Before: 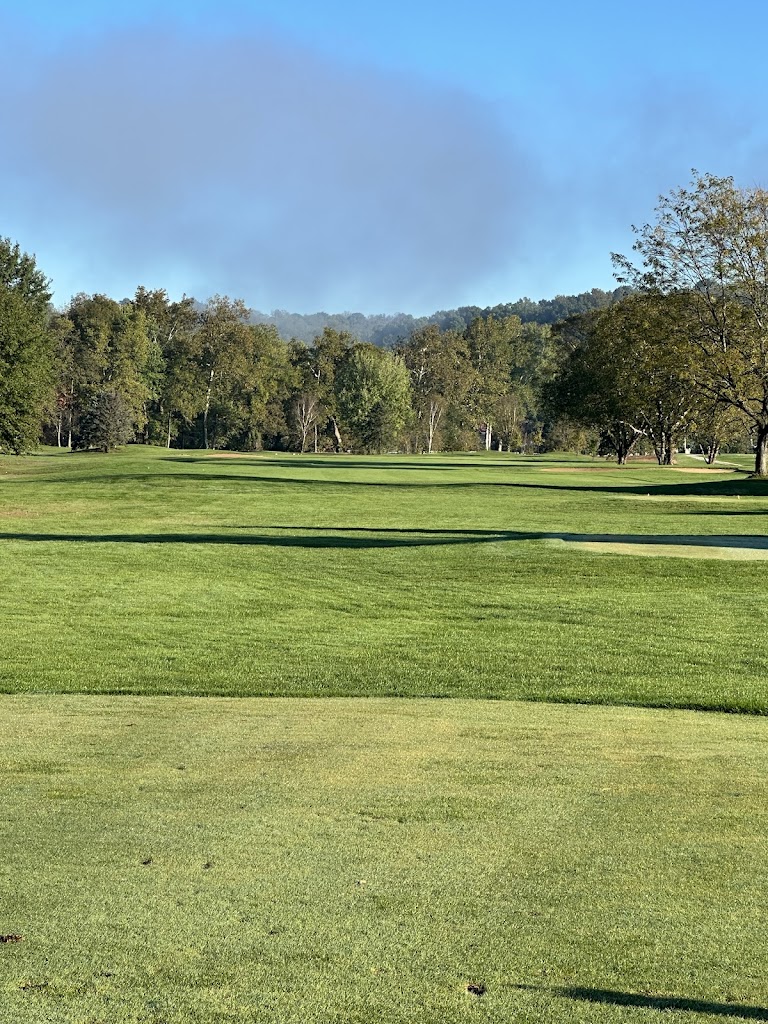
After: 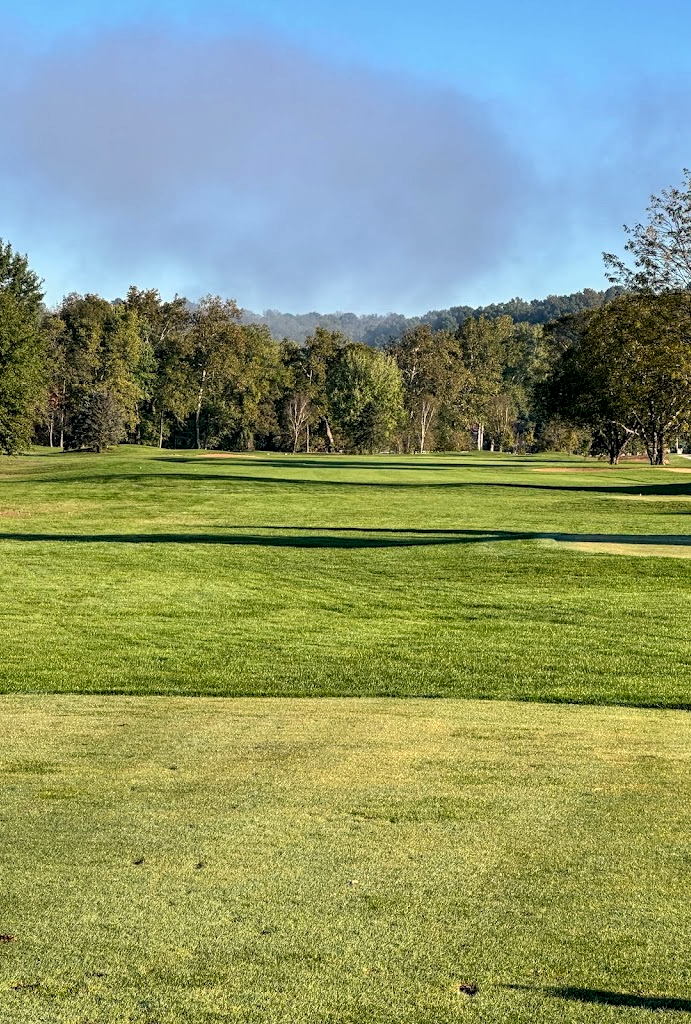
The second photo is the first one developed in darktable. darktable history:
crop and rotate: left 1.097%, right 8.876%
local contrast: detail 142%
color correction: highlights a* 5.93, highlights b* 4.68
